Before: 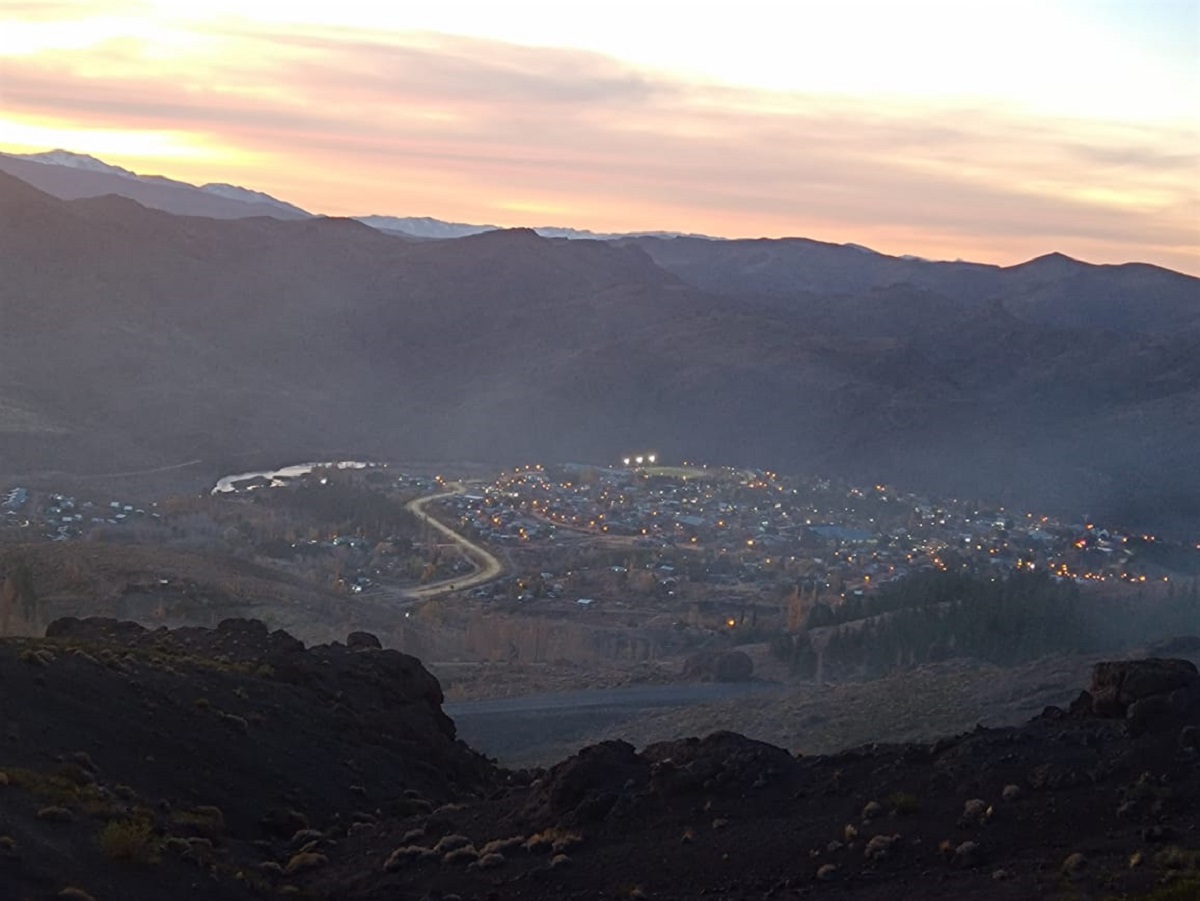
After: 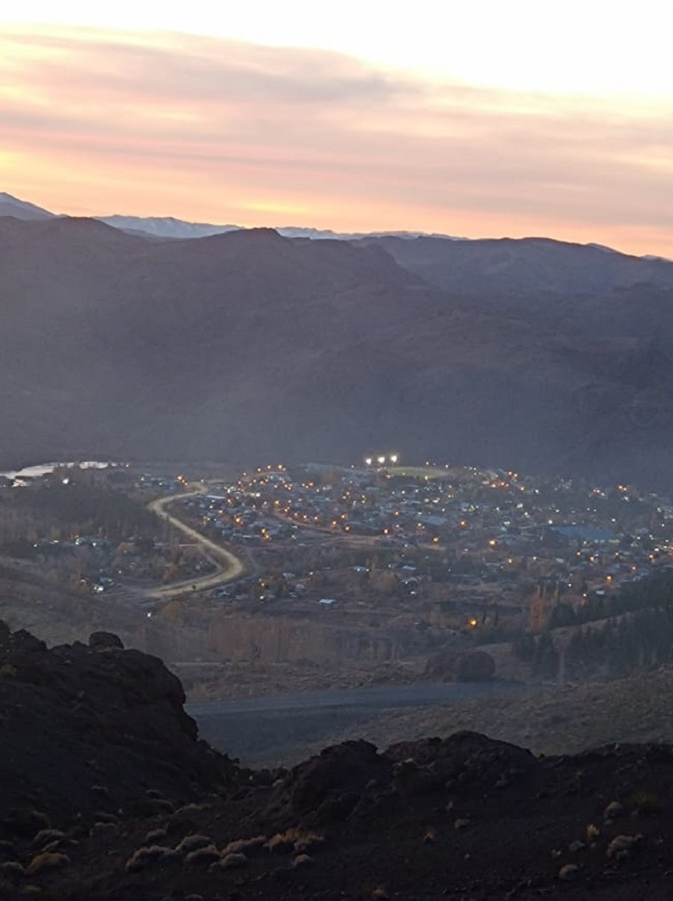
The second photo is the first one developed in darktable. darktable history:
crop: left 21.544%, right 22.324%
